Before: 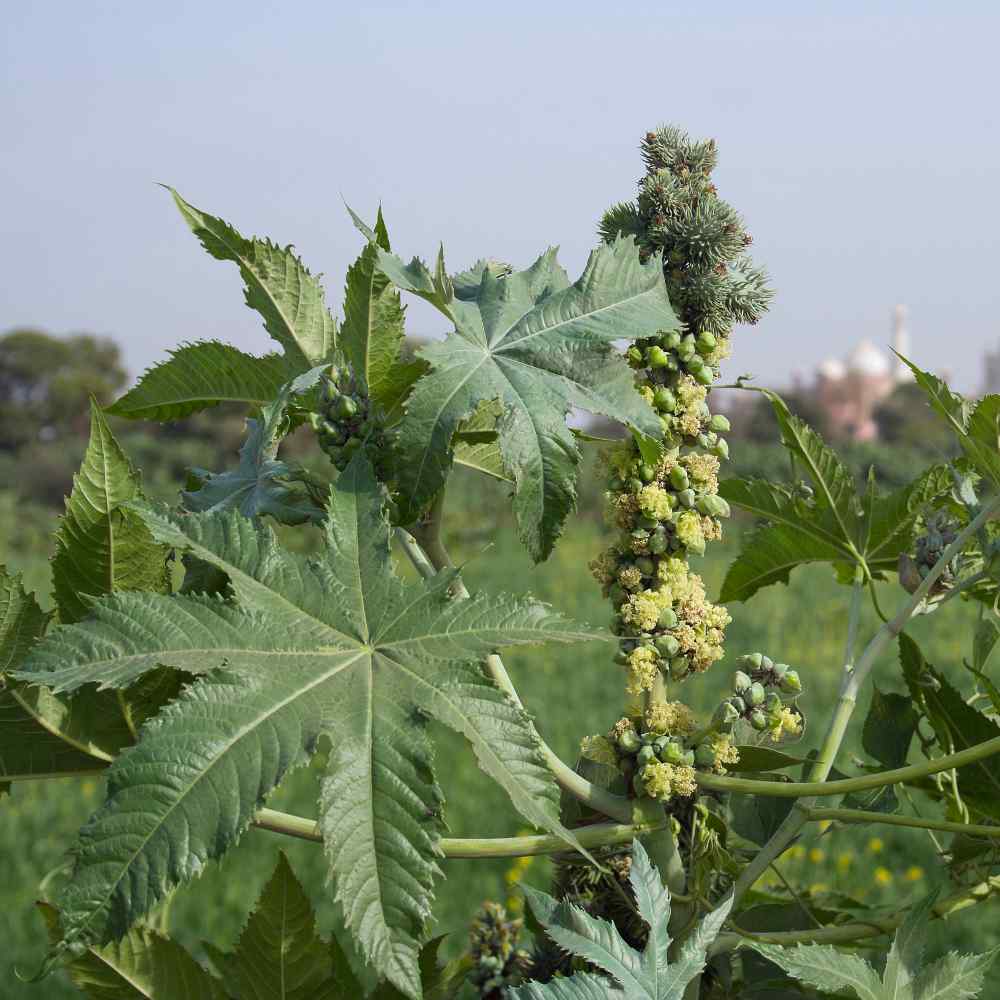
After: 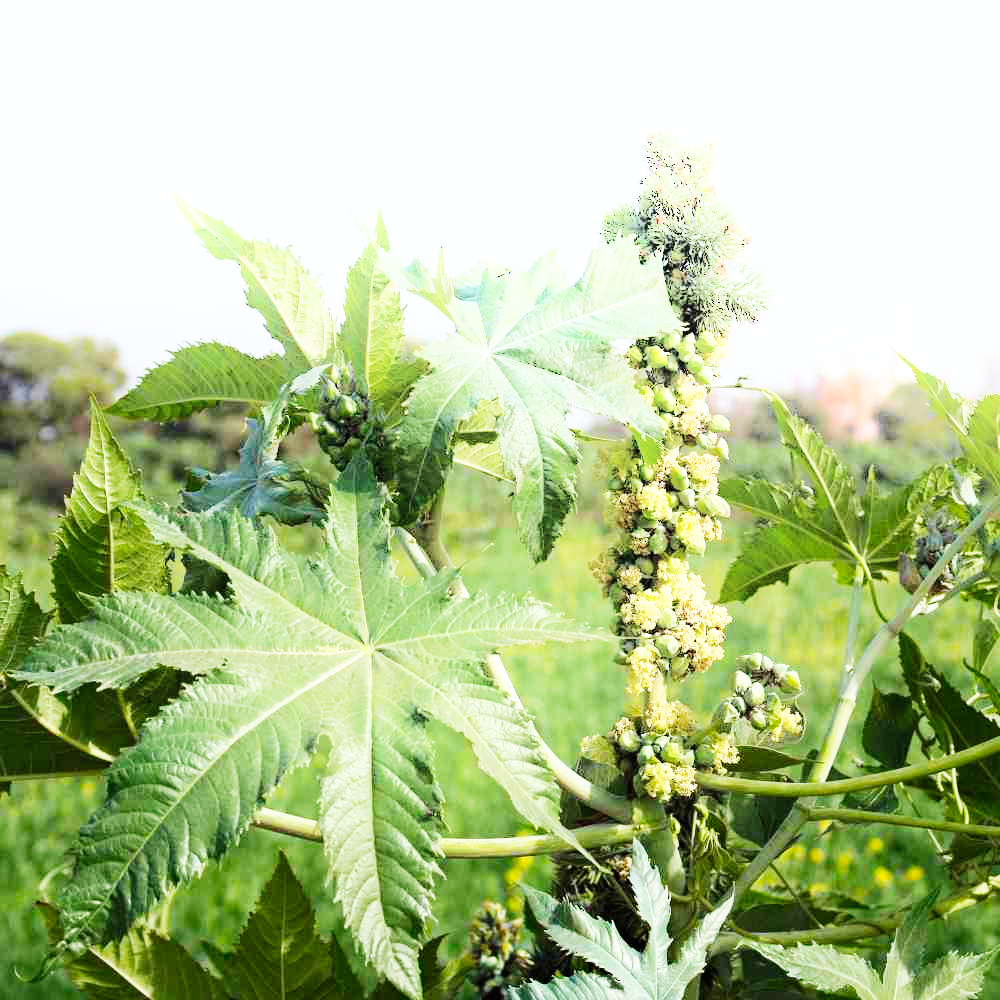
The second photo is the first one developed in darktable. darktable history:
base curve: curves: ch0 [(0, 0) (0.007, 0.004) (0.027, 0.03) (0.046, 0.07) (0.207, 0.54) (0.442, 0.872) (0.673, 0.972) (1, 1)], preserve colors none
color correction: highlights a* -0.205, highlights b* -0.105
contrast brightness saturation: contrast 0.007, saturation -0.06
haze removal: compatibility mode true, adaptive false
tone equalizer: on, module defaults
shadows and highlights: shadows -21.72, highlights 98.67, soften with gaussian
